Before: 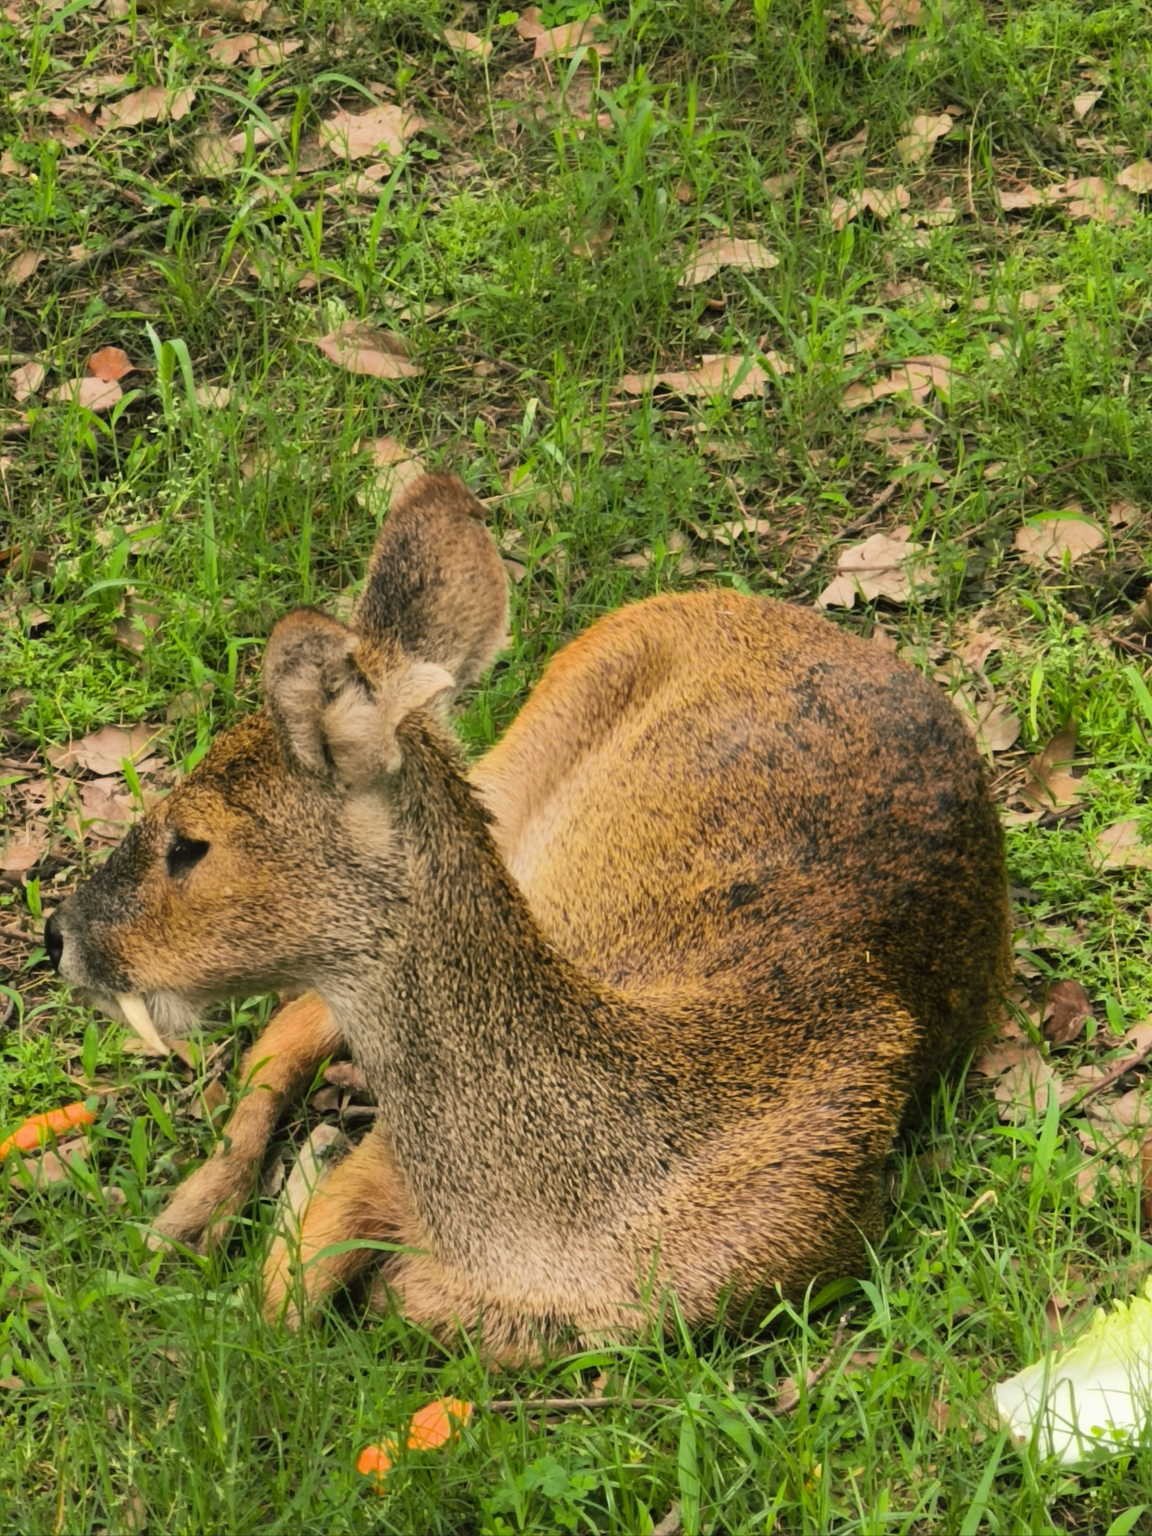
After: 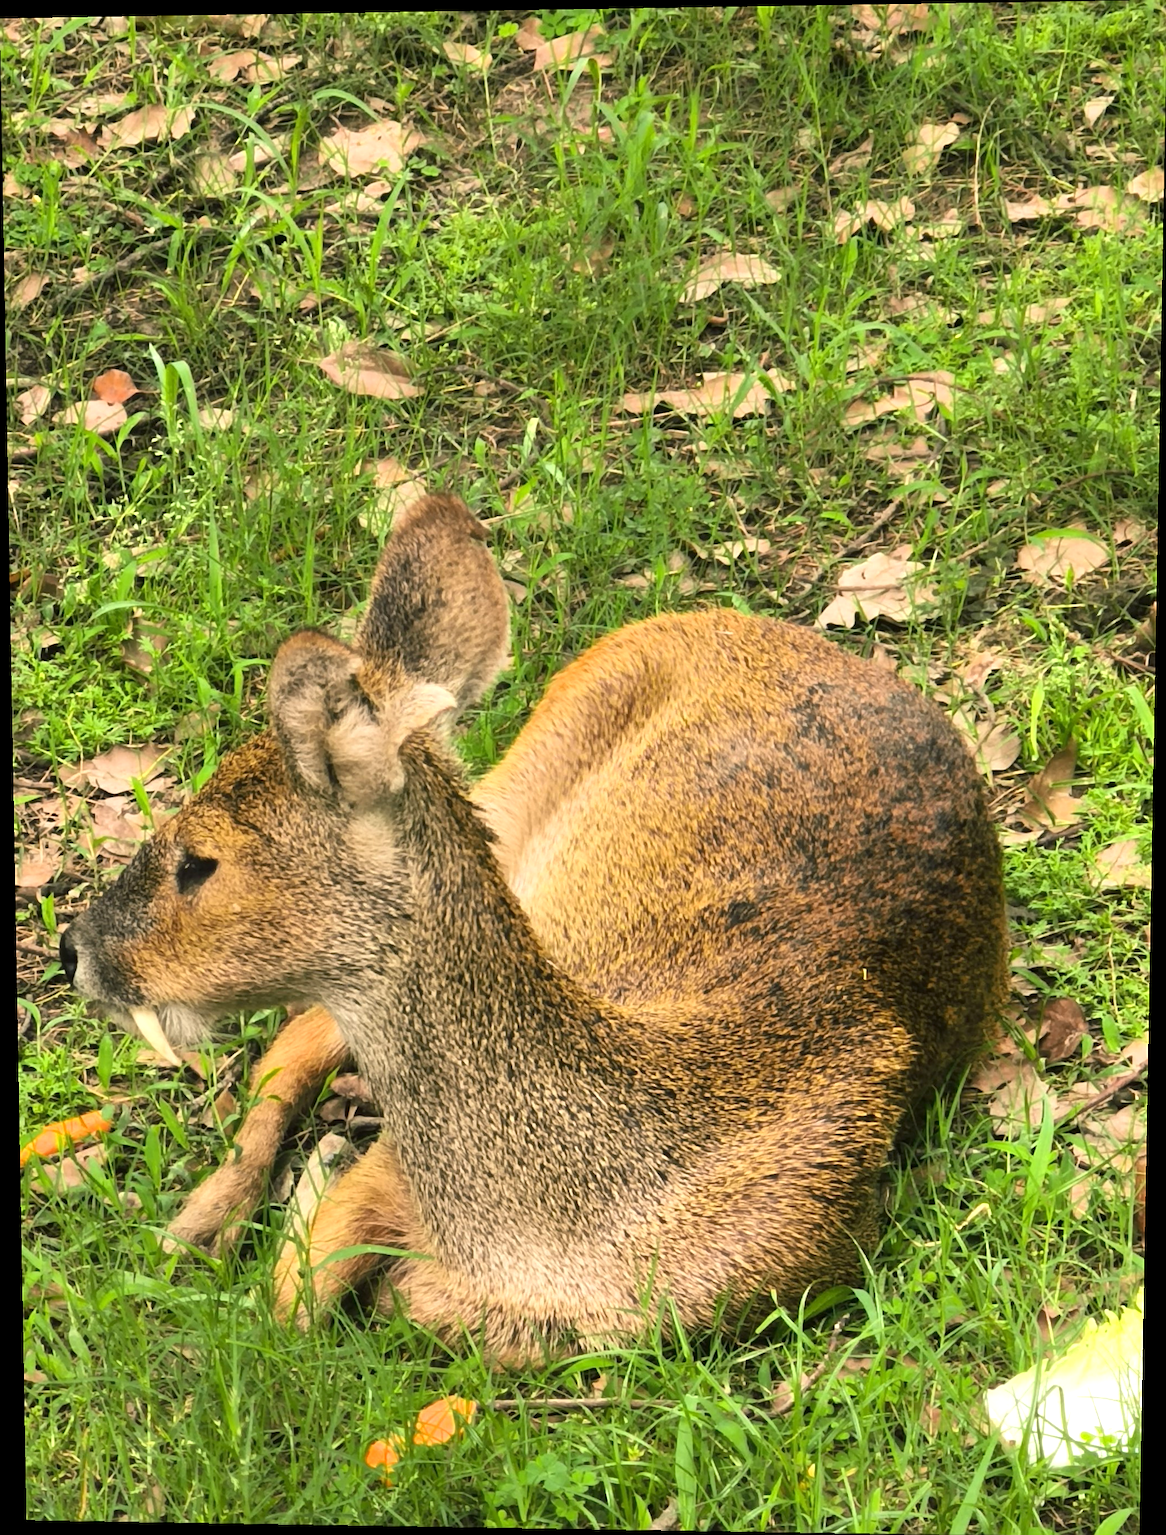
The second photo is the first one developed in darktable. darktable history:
crop: bottom 0.071%
exposure: exposure 0.566 EV, compensate highlight preservation false
sharpen: on, module defaults
rotate and perspective: lens shift (vertical) 0.048, lens shift (horizontal) -0.024, automatic cropping off
